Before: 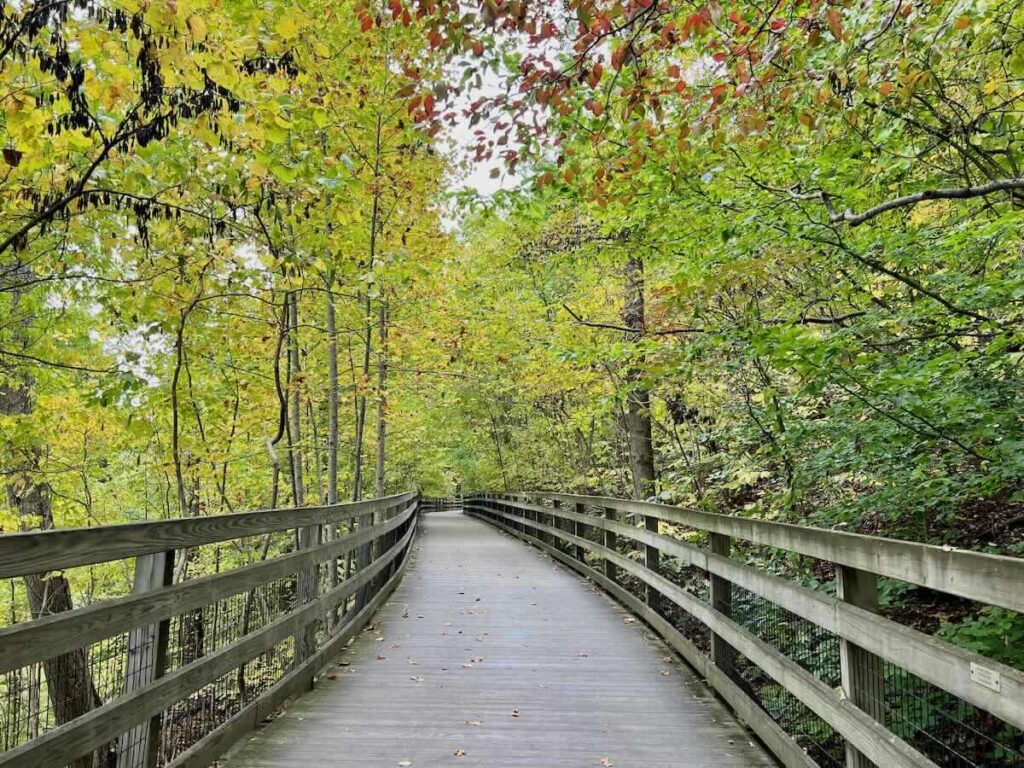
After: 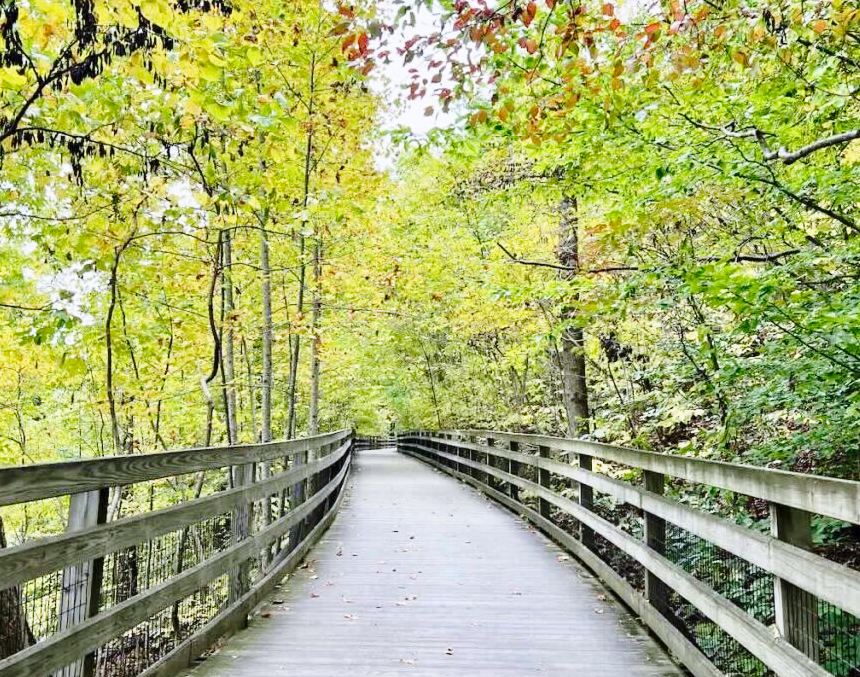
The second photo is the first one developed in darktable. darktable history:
white balance: red 0.984, blue 1.059
base curve: curves: ch0 [(0, 0) (0.028, 0.03) (0.121, 0.232) (0.46, 0.748) (0.859, 0.968) (1, 1)], preserve colors none
crop: left 6.446%, top 8.188%, right 9.538%, bottom 3.548%
